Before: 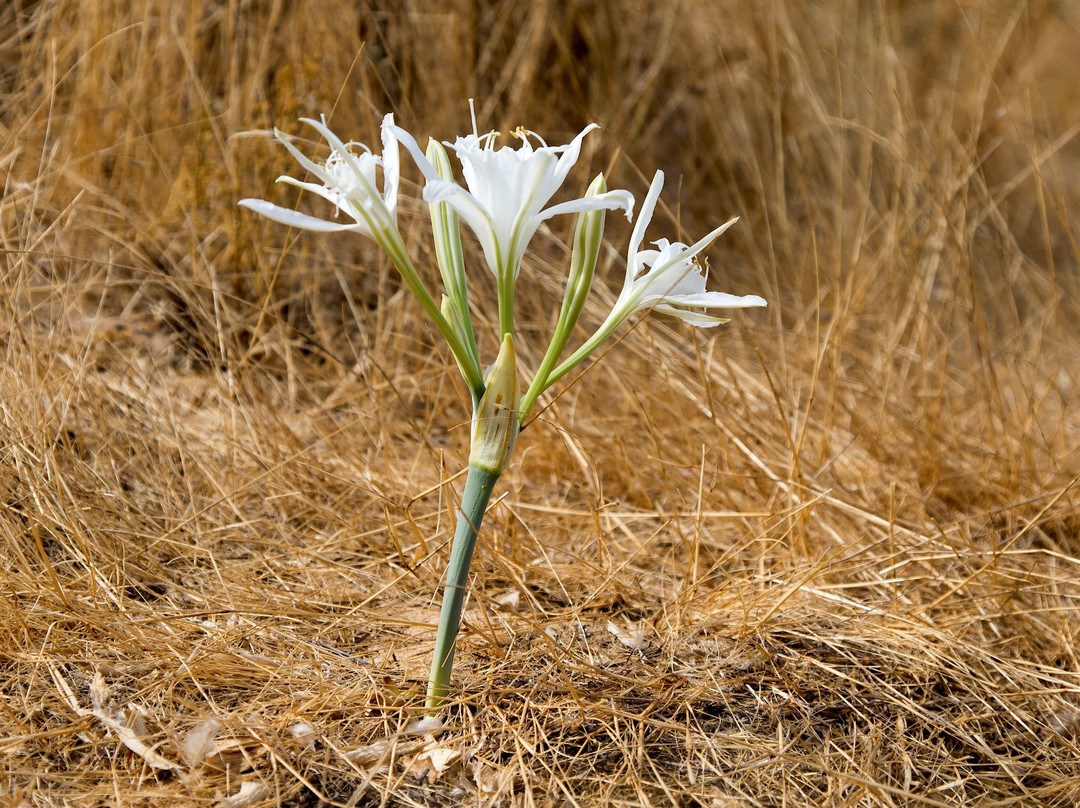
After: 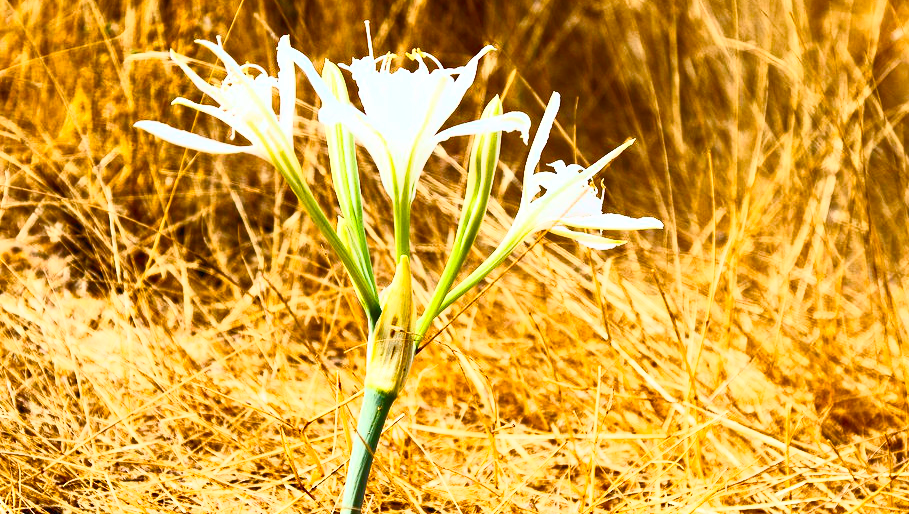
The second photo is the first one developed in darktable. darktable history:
contrast brightness saturation: contrast 0.832, brightness 0.603, saturation 0.581
crop and rotate: left 9.67%, top 9.661%, right 6.149%, bottom 26.675%
color balance rgb: shadows lift › luminance 0.914%, shadows lift › chroma 0.216%, shadows lift › hue 17.16°, power › luminance 1.486%, perceptual saturation grading › global saturation 20%, perceptual saturation grading › highlights -25.249%, perceptual saturation grading › shadows 49.592%
